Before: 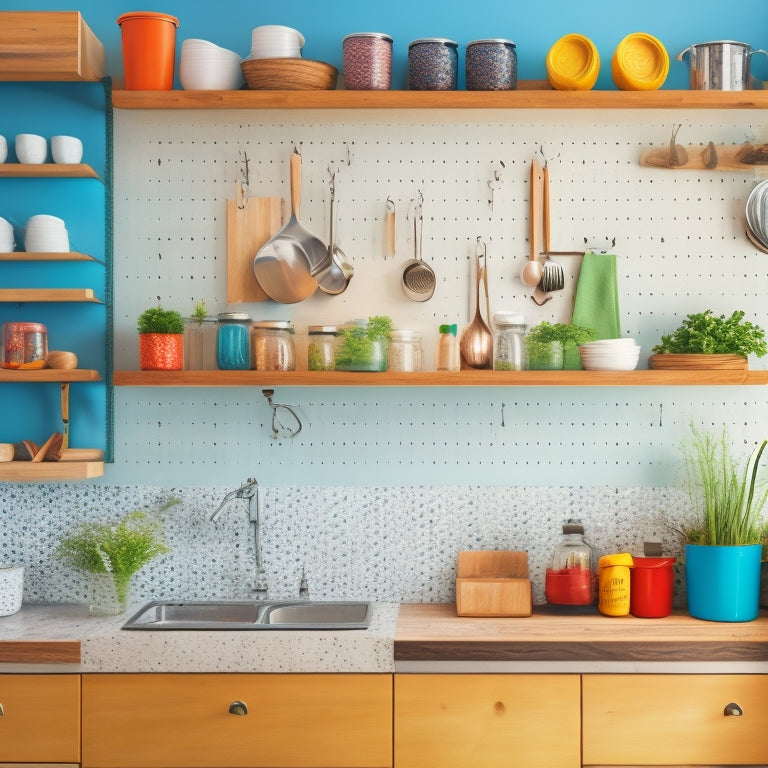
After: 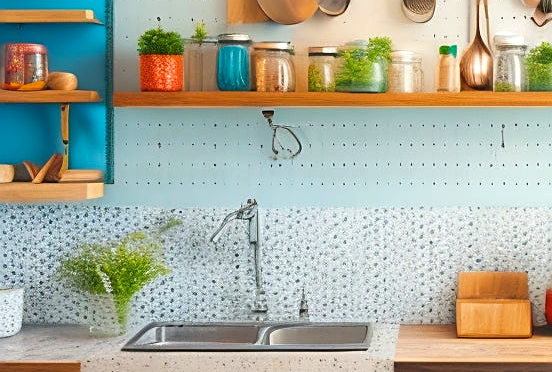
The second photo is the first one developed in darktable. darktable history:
tone equalizer: edges refinement/feathering 500, mask exposure compensation -1.57 EV, preserve details no
crop: top 36.399%, right 28.026%, bottom 15.072%
sharpen: on, module defaults
color balance rgb: linear chroma grading › global chroma 0.714%, perceptual saturation grading › global saturation 9.775%, global vibrance 25.114%, contrast 10.322%
